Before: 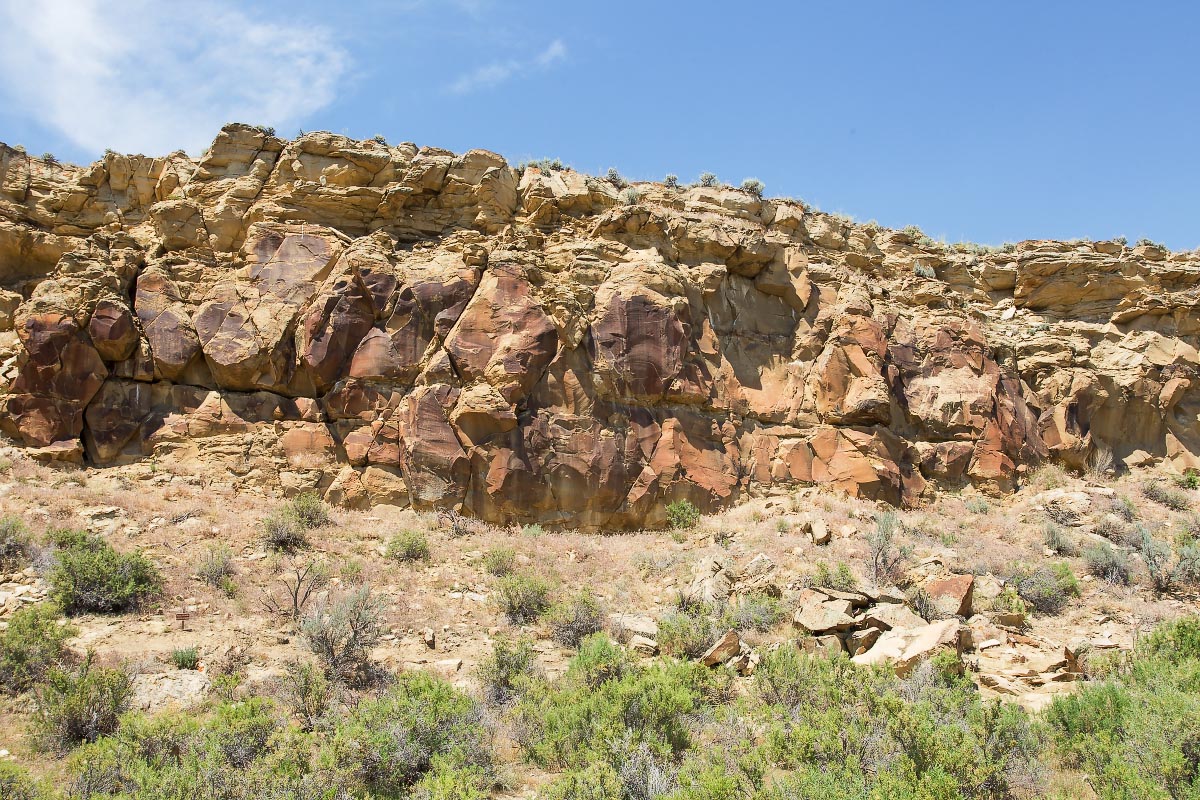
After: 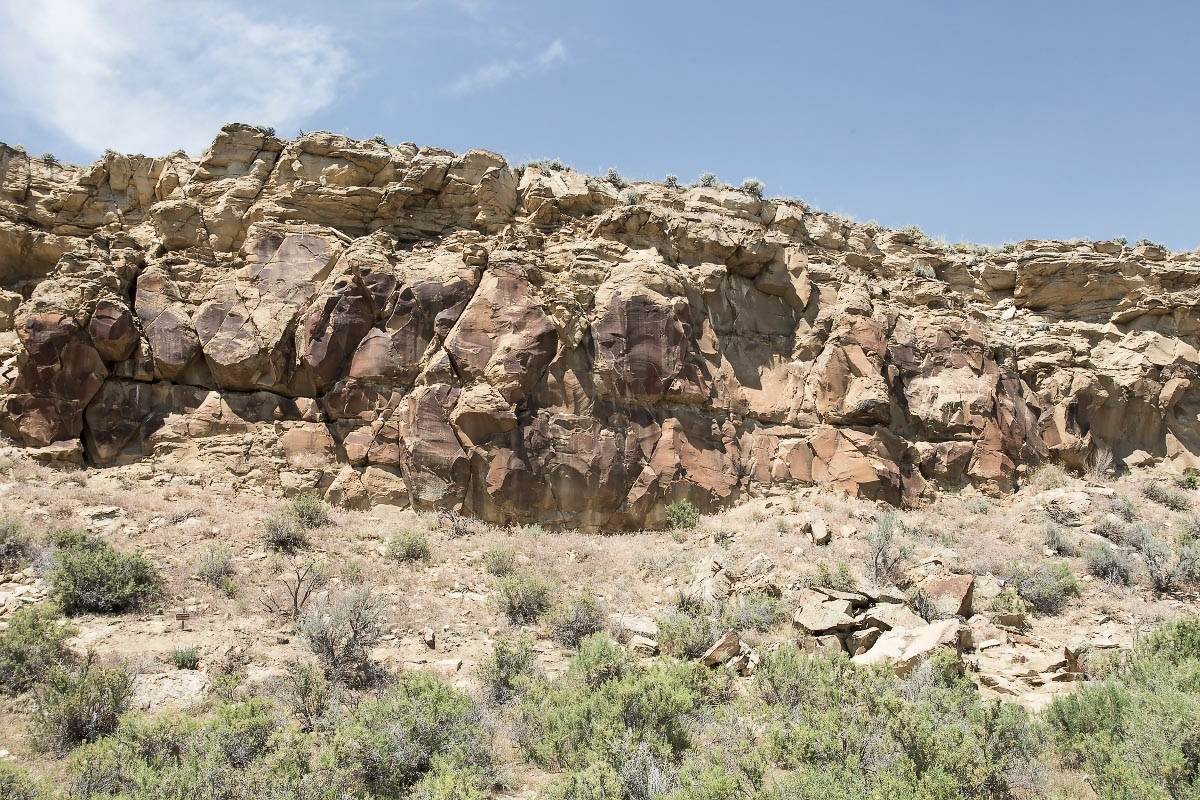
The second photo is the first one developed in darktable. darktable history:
contrast brightness saturation: contrast 0.098, saturation -0.353
